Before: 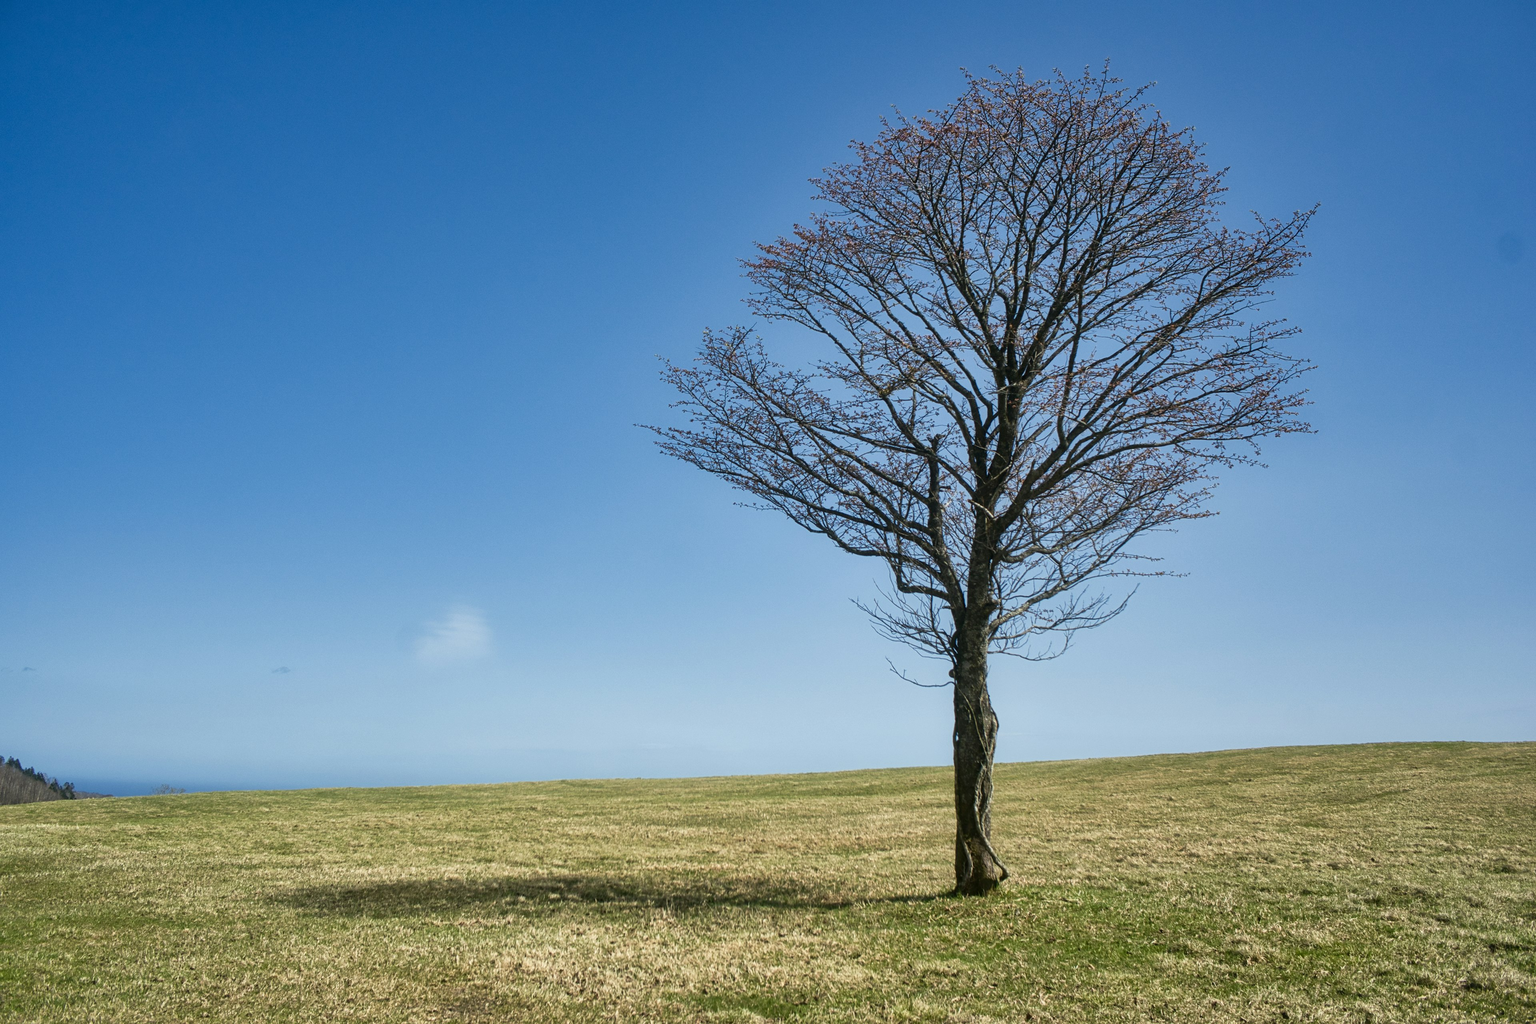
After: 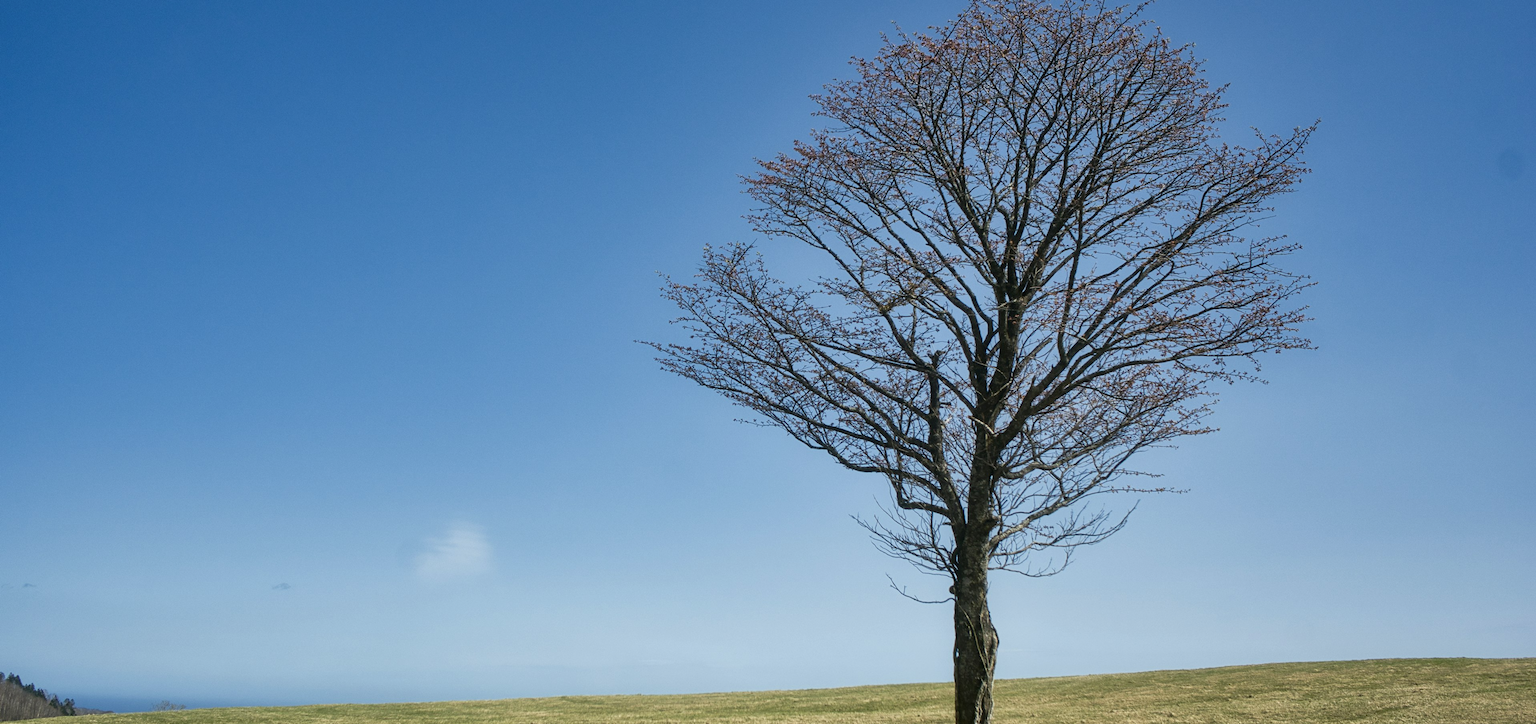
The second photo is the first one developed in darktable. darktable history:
contrast brightness saturation: contrast 0.009, saturation -0.066
crop and rotate: top 8.226%, bottom 20.997%
